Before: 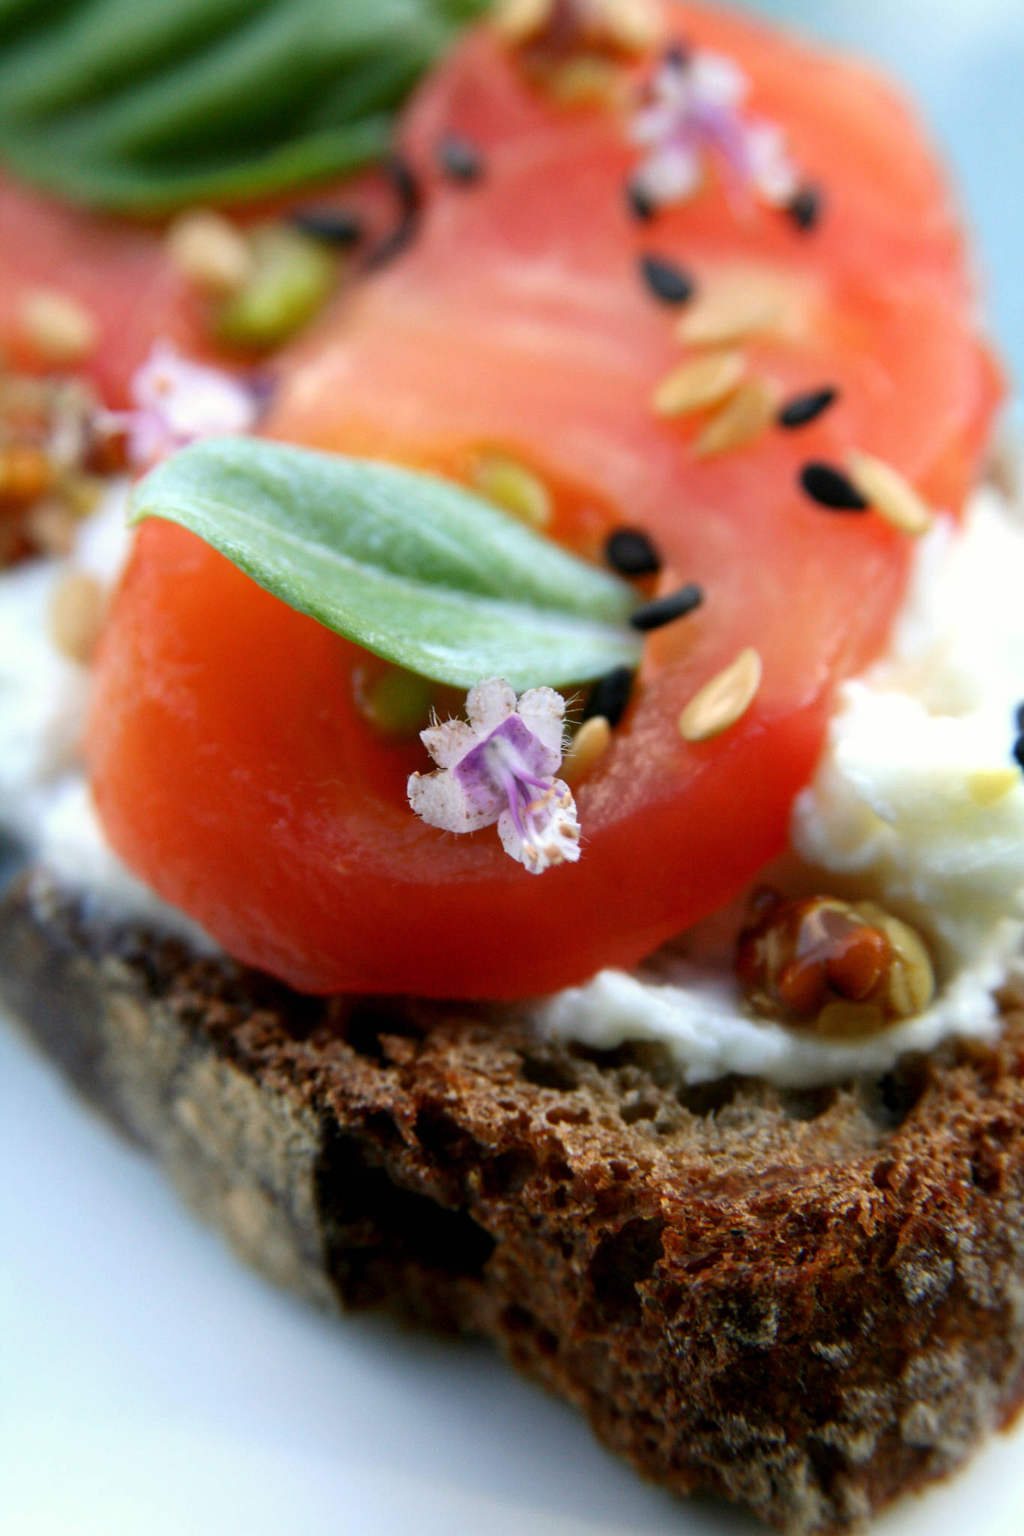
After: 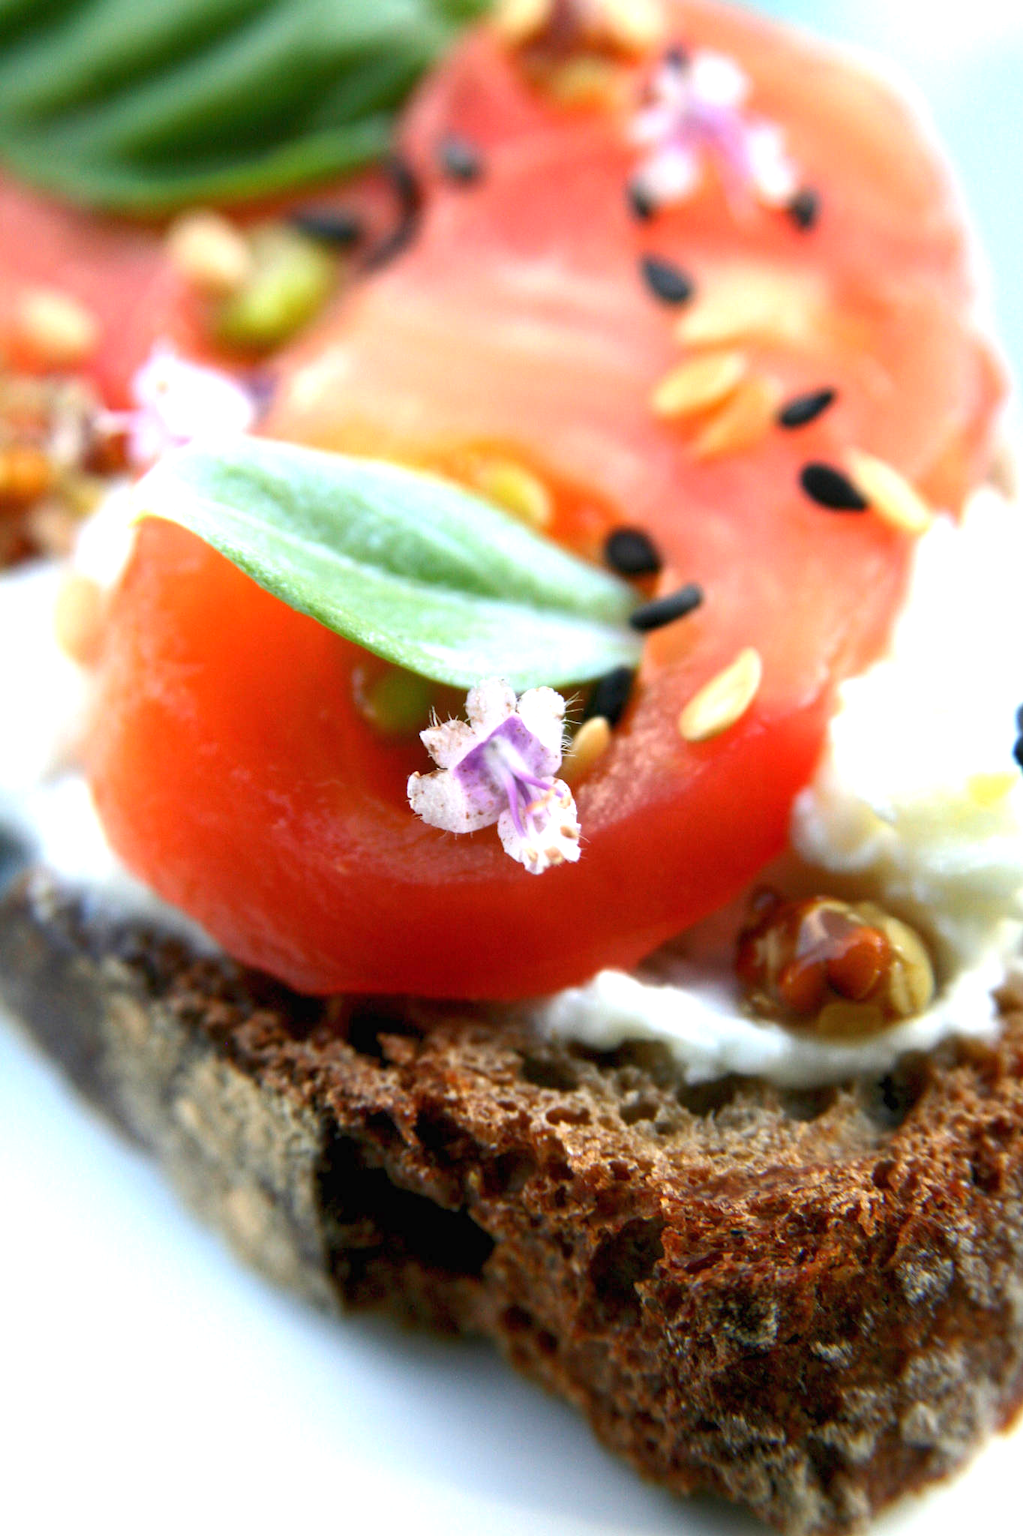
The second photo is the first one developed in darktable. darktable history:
exposure: black level correction 0, exposure 1.098 EV, compensate highlight preservation false
base curve: preserve colors none
tone equalizer: -8 EV 0.272 EV, -7 EV 0.38 EV, -6 EV 0.439 EV, -5 EV 0.21 EV, -3 EV -0.263 EV, -2 EV -0.402 EV, -1 EV -0.431 EV, +0 EV -0.269 EV
